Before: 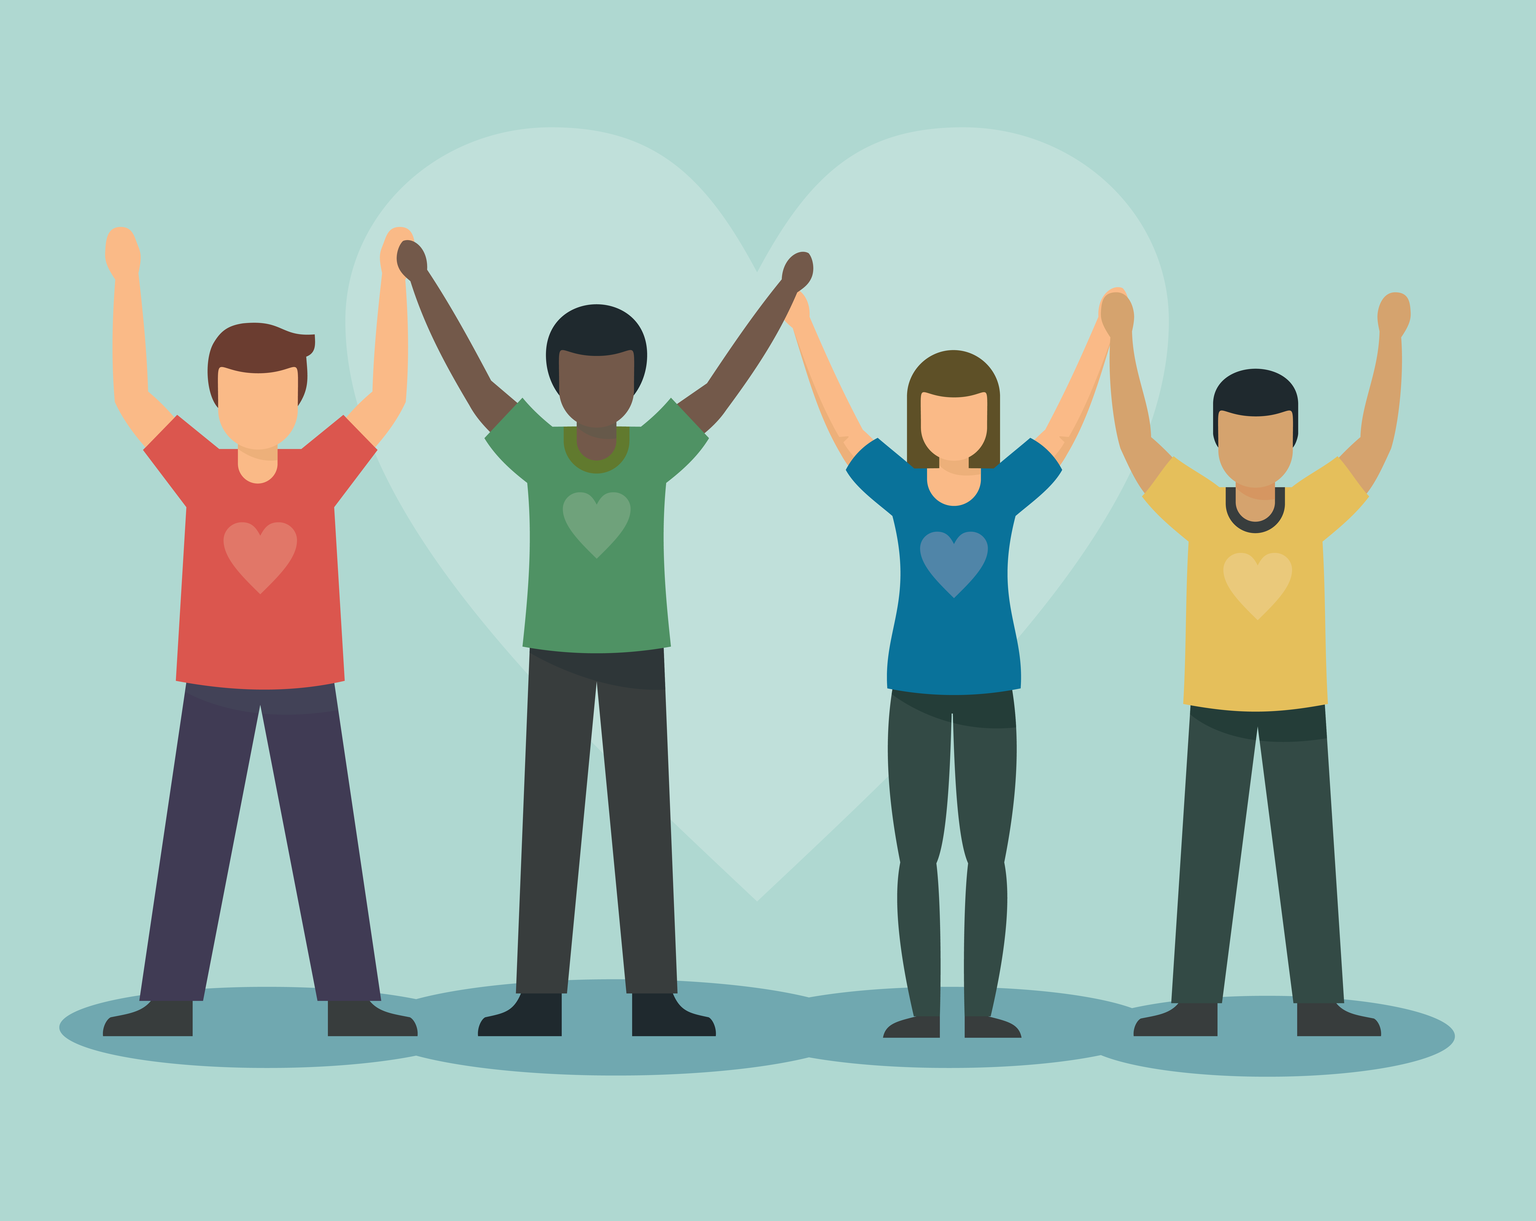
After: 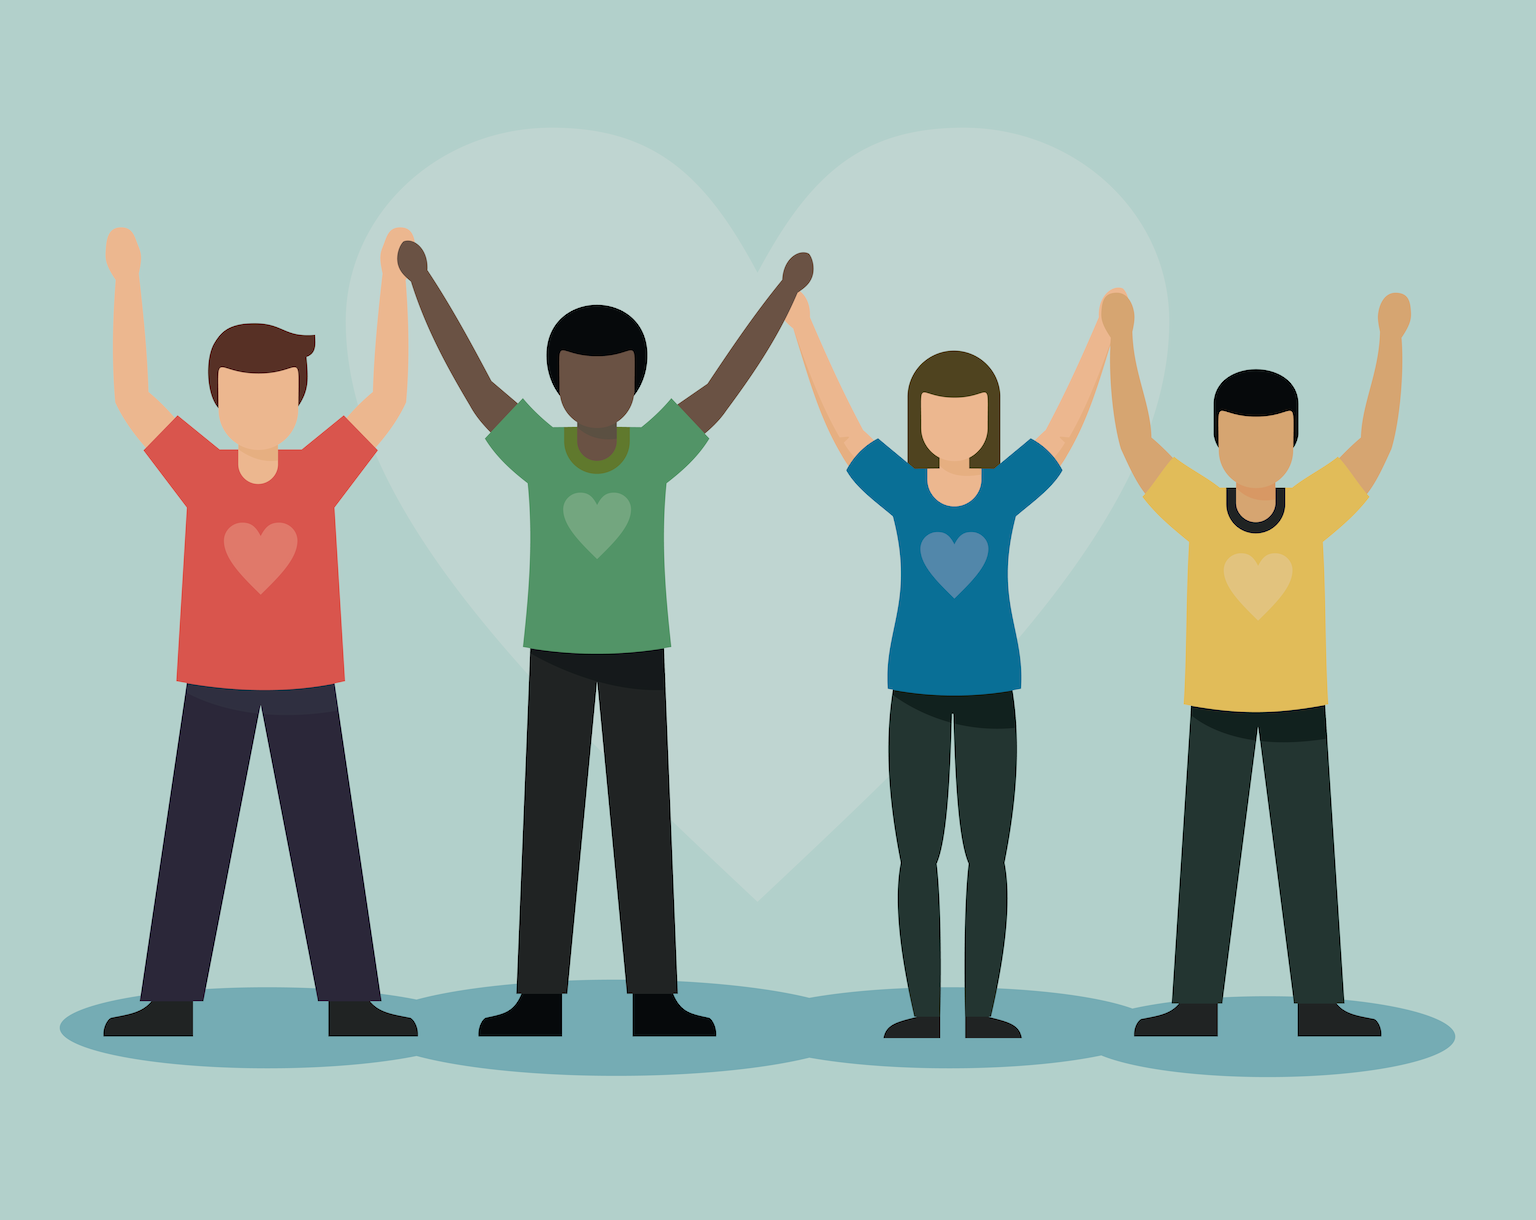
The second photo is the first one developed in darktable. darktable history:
exposure: compensate highlight preservation false
filmic rgb: black relative exposure -5 EV, hardness 2.88, contrast 1.3, highlights saturation mix -30%
